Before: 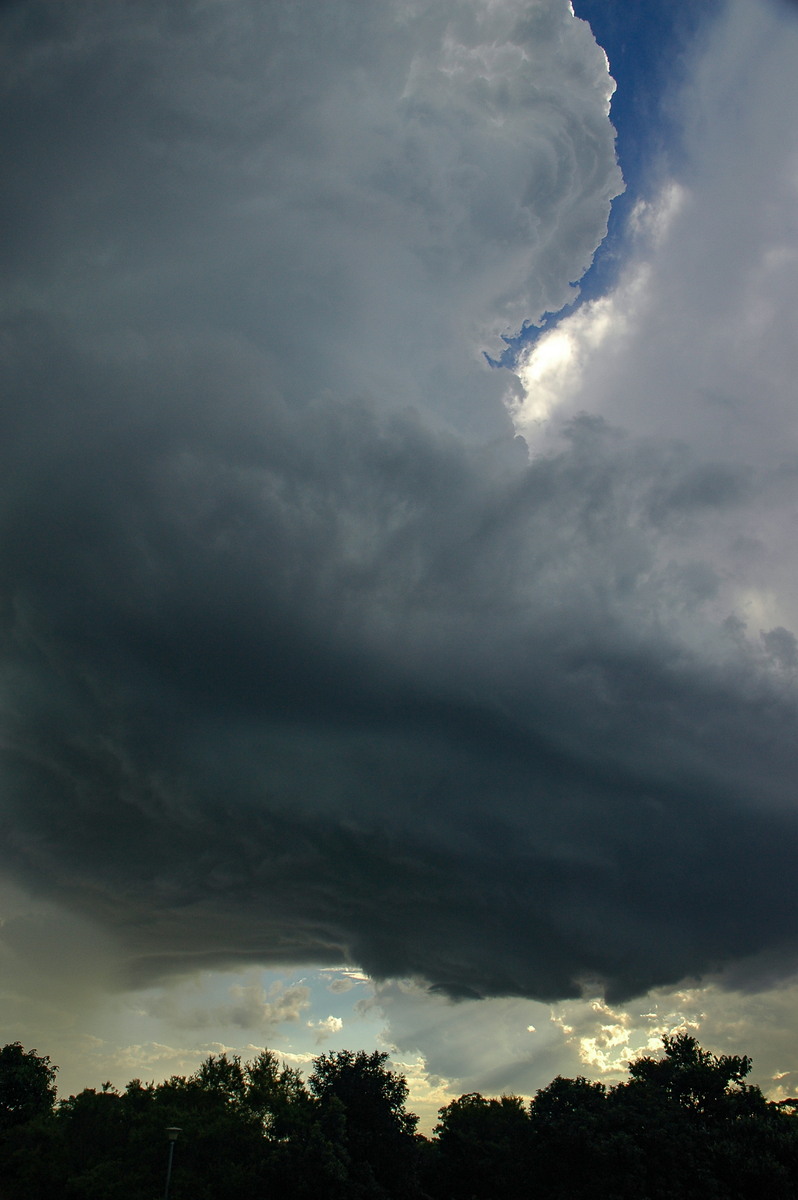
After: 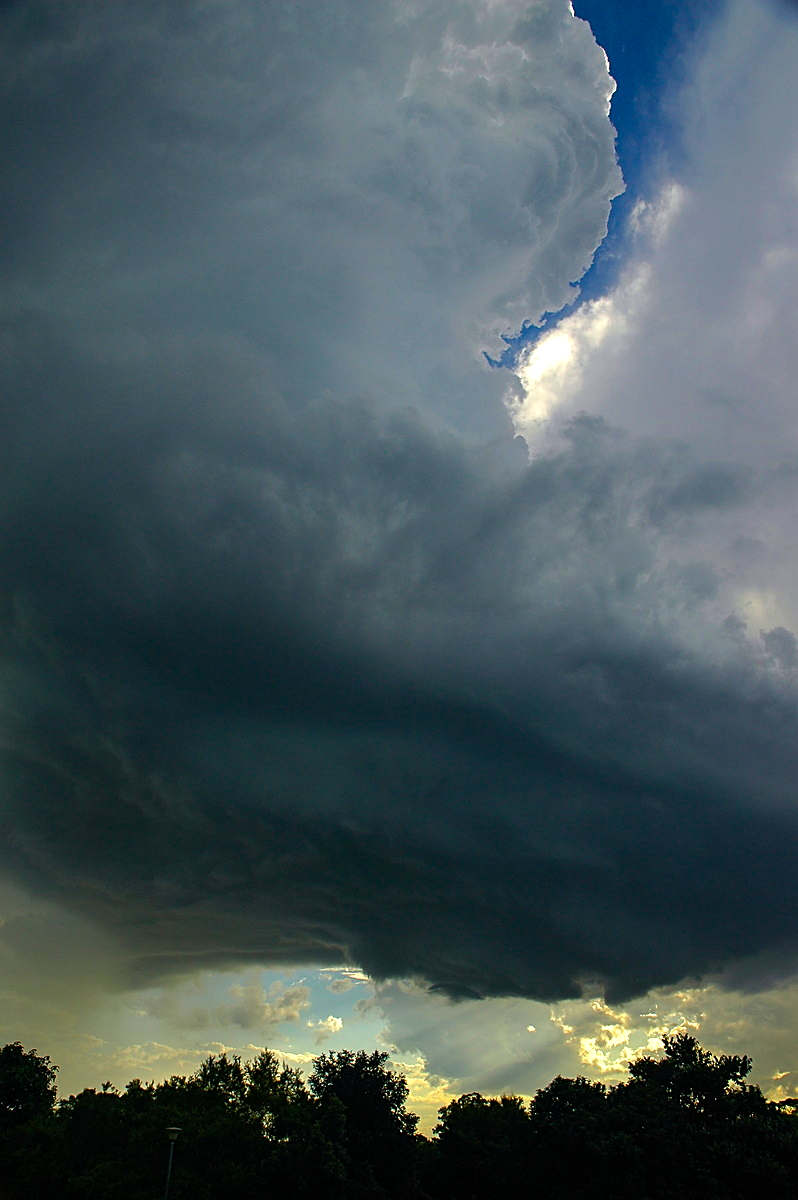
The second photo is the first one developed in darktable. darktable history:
color balance rgb: perceptual saturation grading › global saturation 29.975%, global vibrance 30.091%, contrast 9.818%
sharpen: on, module defaults
